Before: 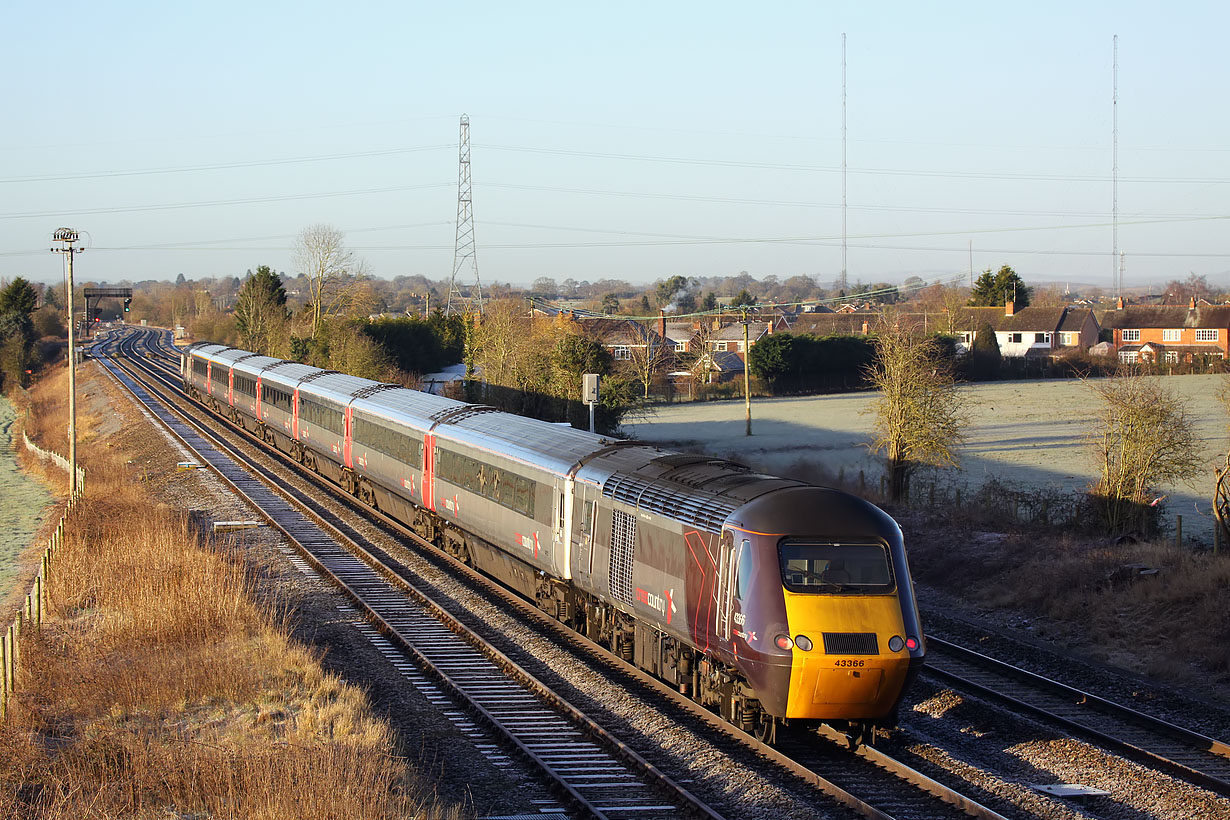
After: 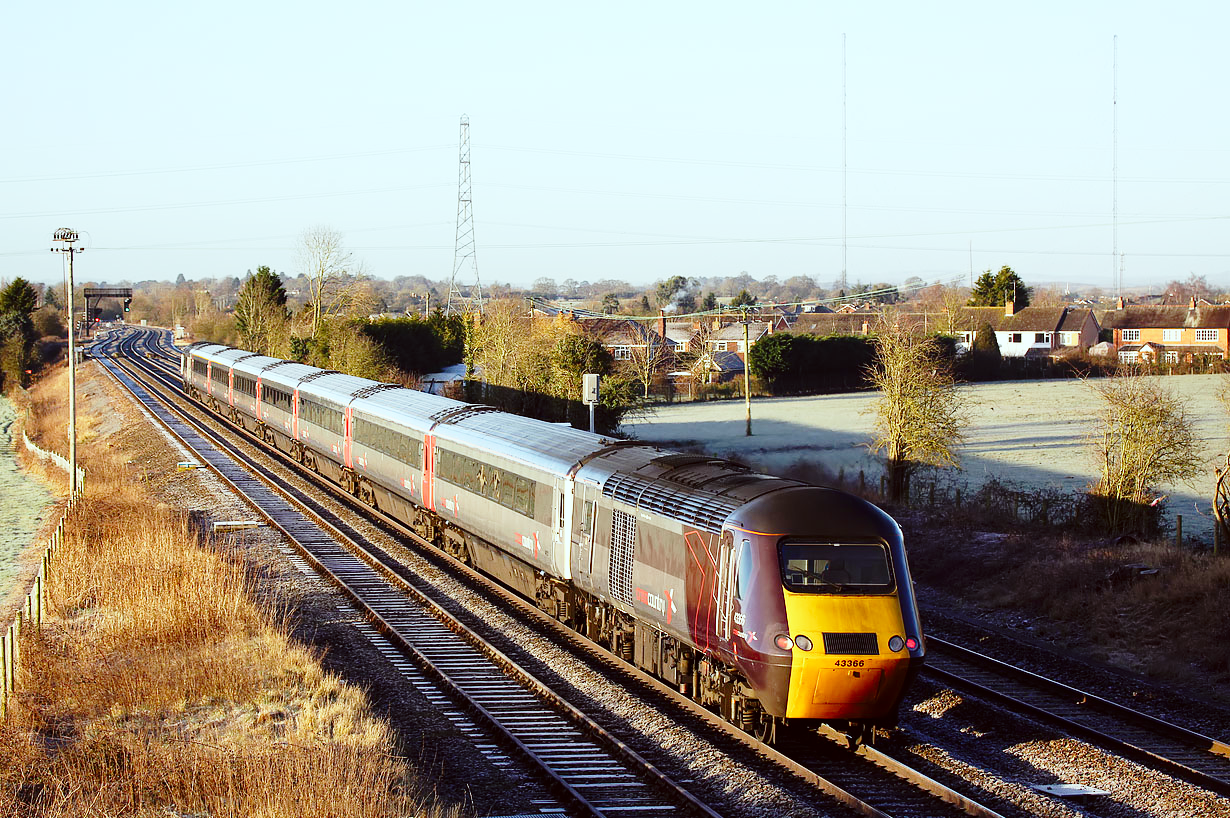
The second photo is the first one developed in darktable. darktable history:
contrast brightness saturation: brightness -0.096
color correction: highlights a* -5.13, highlights b* -3.13, shadows a* 3.96, shadows b* 4.19
crop: top 0.072%, bottom 0.114%
base curve: curves: ch0 [(0, 0) (0.028, 0.03) (0.121, 0.232) (0.46, 0.748) (0.859, 0.968) (1, 1)], preserve colors none
